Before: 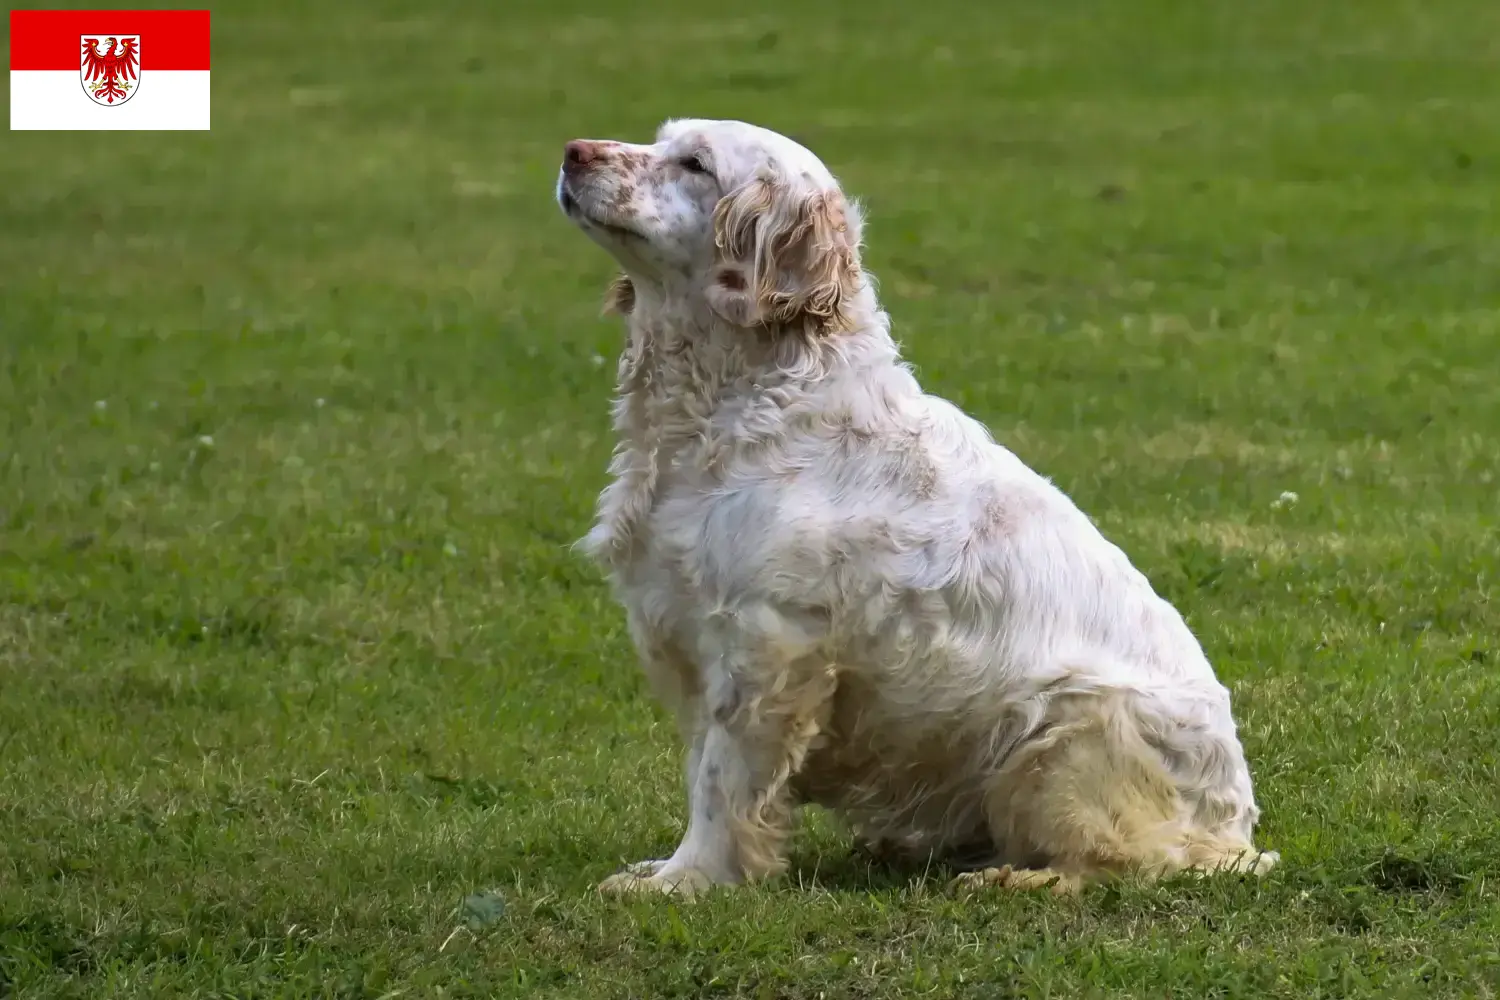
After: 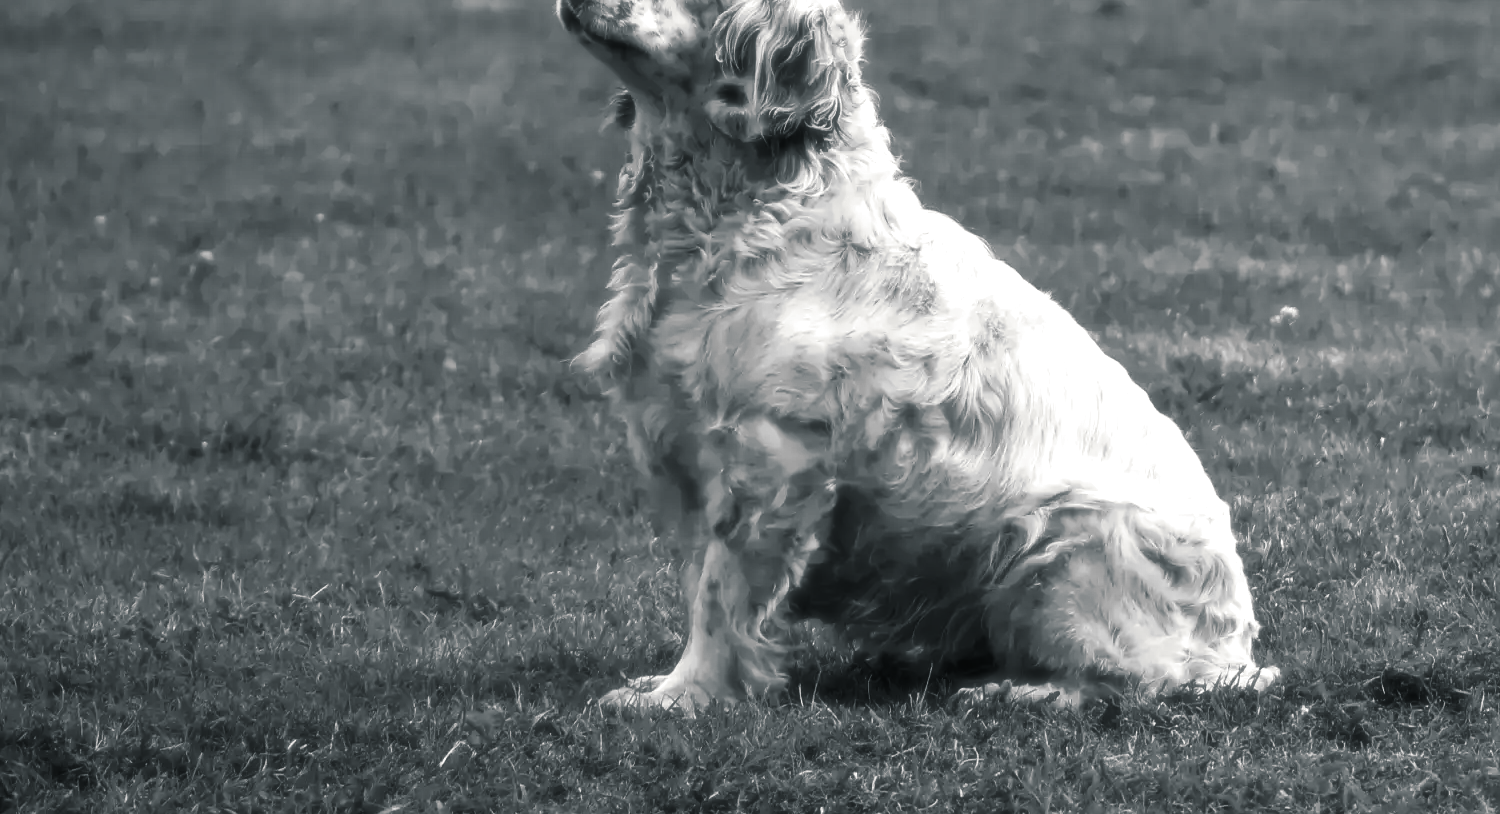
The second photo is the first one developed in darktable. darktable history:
contrast brightness saturation: contrast 0.19, brightness -0.24, saturation 0.11
crop and rotate: top 18.507%
split-toning: shadows › hue 201.6°, shadows › saturation 0.16, highlights › hue 50.4°, highlights › saturation 0.2, balance -49.9
exposure: exposure 0.74 EV, compensate highlight preservation false
haze removal: strength 0.29, distance 0.25, compatibility mode true, adaptive false
monochrome: a 32, b 64, size 2.3
soften: size 19.52%, mix 20.32%
local contrast: mode bilateral grid, contrast 100, coarseness 100, detail 91%, midtone range 0.2
